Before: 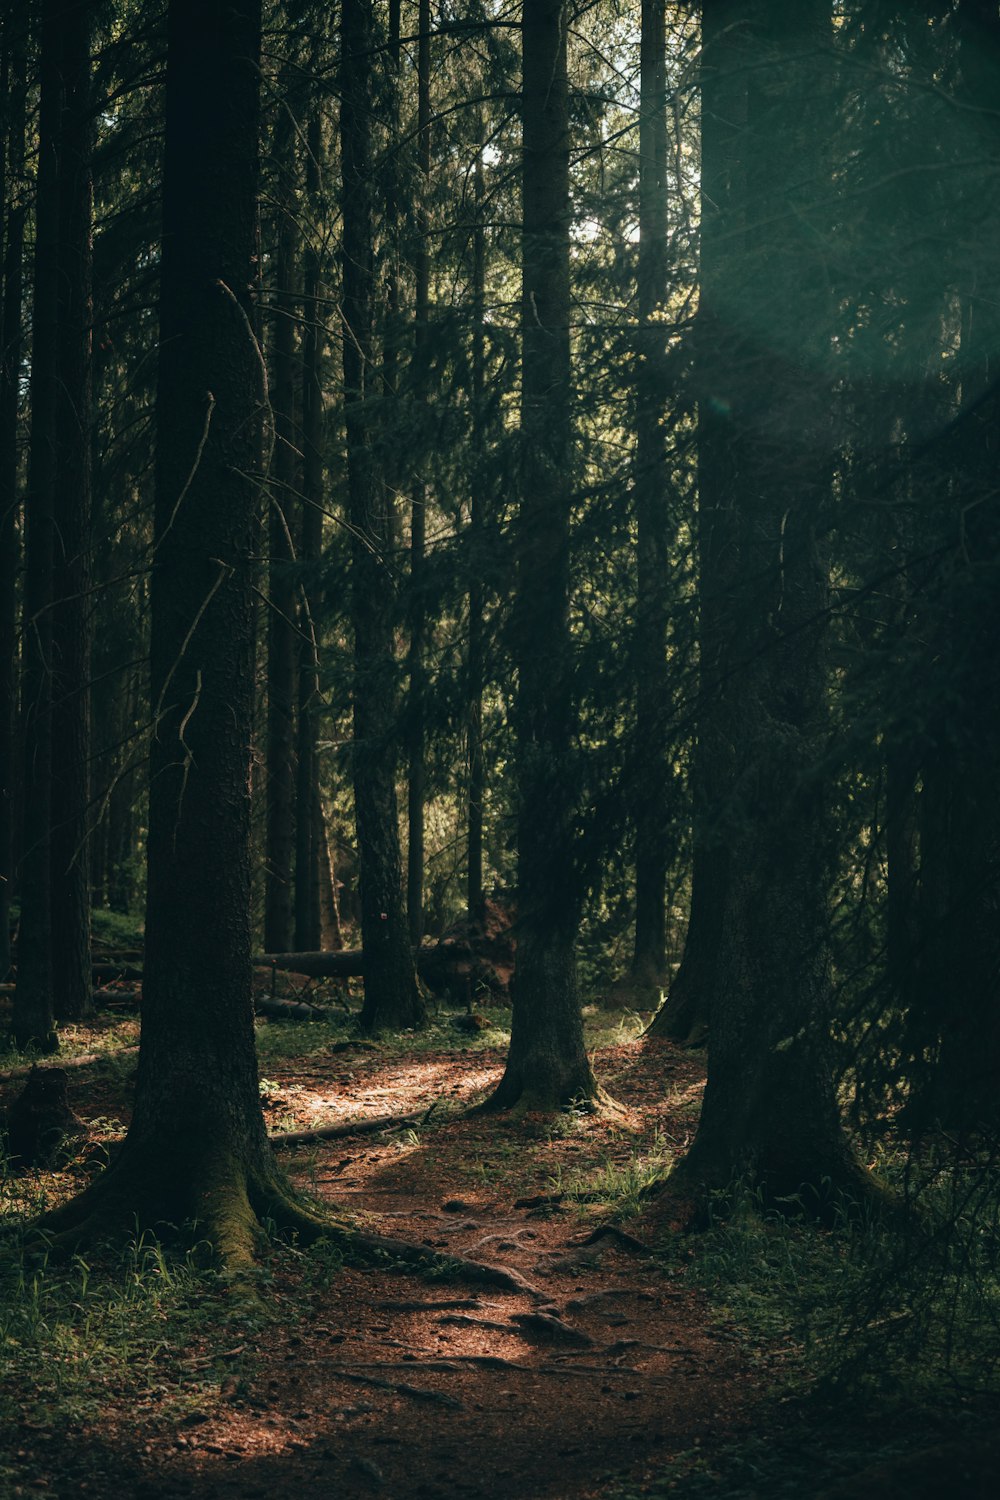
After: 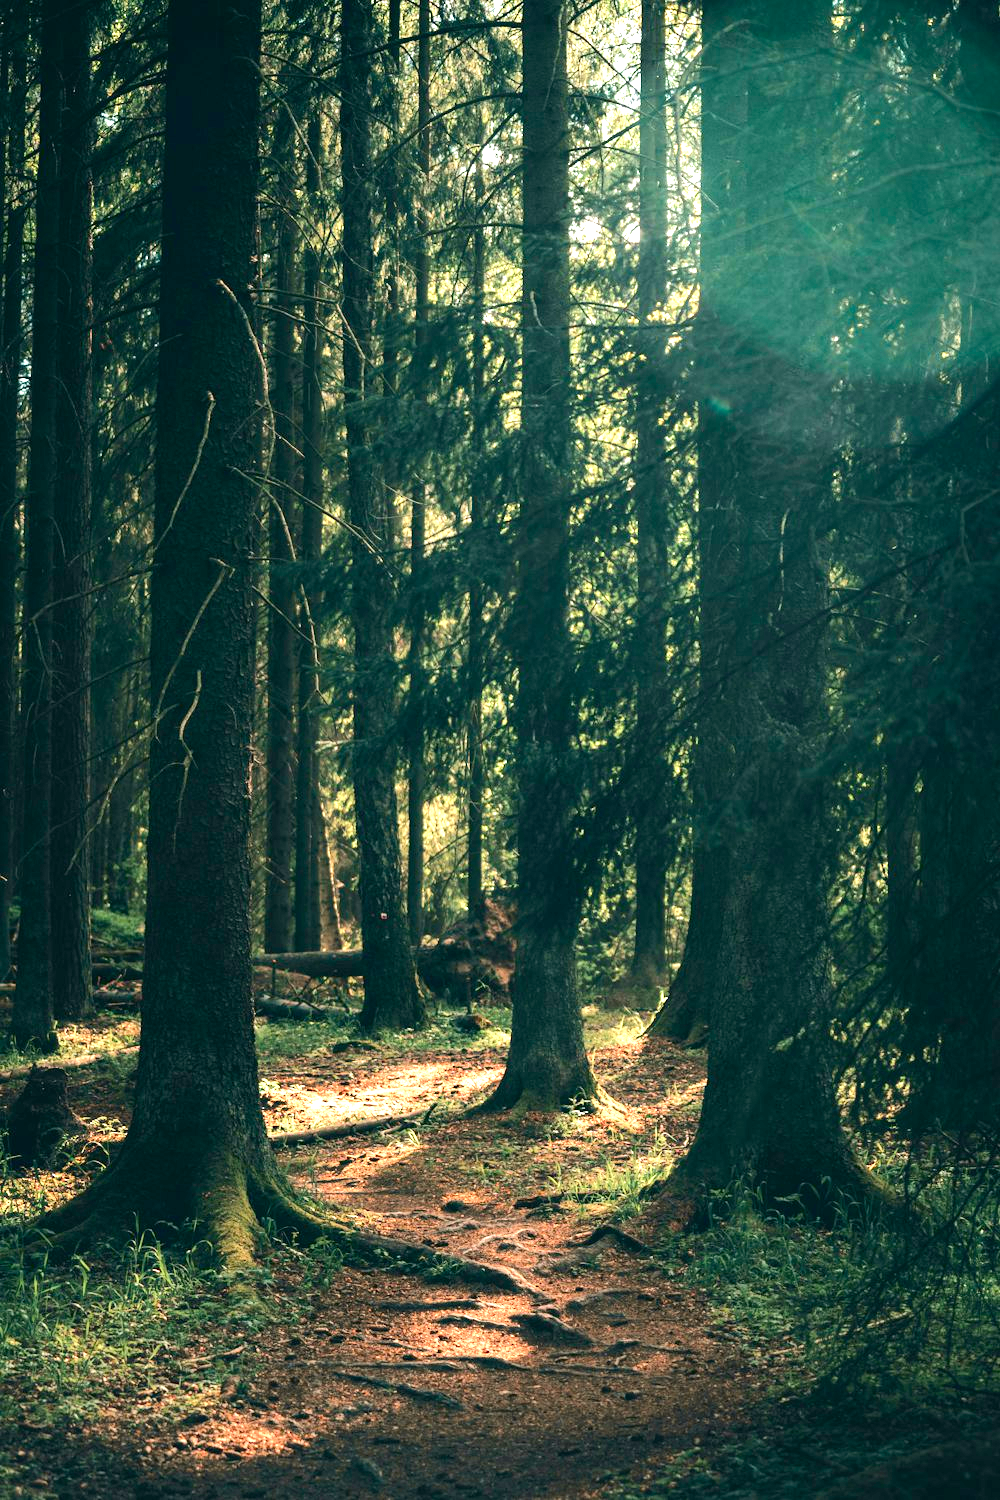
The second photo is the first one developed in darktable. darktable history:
exposure: black level correction 0.001, exposure 1.719 EV, compensate exposure bias true, compensate highlight preservation false
white balance: red 1.009, blue 0.985
tone curve: curves: ch0 [(0, 0.013) (0.054, 0.018) (0.205, 0.191) (0.289, 0.292) (0.39, 0.424) (0.493, 0.551) (0.666, 0.743) (0.795, 0.841) (1, 0.998)]; ch1 [(0, 0) (0.385, 0.343) (0.439, 0.415) (0.494, 0.495) (0.501, 0.501) (0.51, 0.509) (0.548, 0.554) (0.586, 0.601) (0.66, 0.687) (0.783, 0.804) (1, 1)]; ch2 [(0, 0) (0.304, 0.31) (0.403, 0.399) (0.441, 0.428) (0.47, 0.469) (0.498, 0.496) (0.524, 0.538) (0.566, 0.579) (0.633, 0.665) (0.7, 0.711) (1, 1)], color space Lab, independent channels, preserve colors none
